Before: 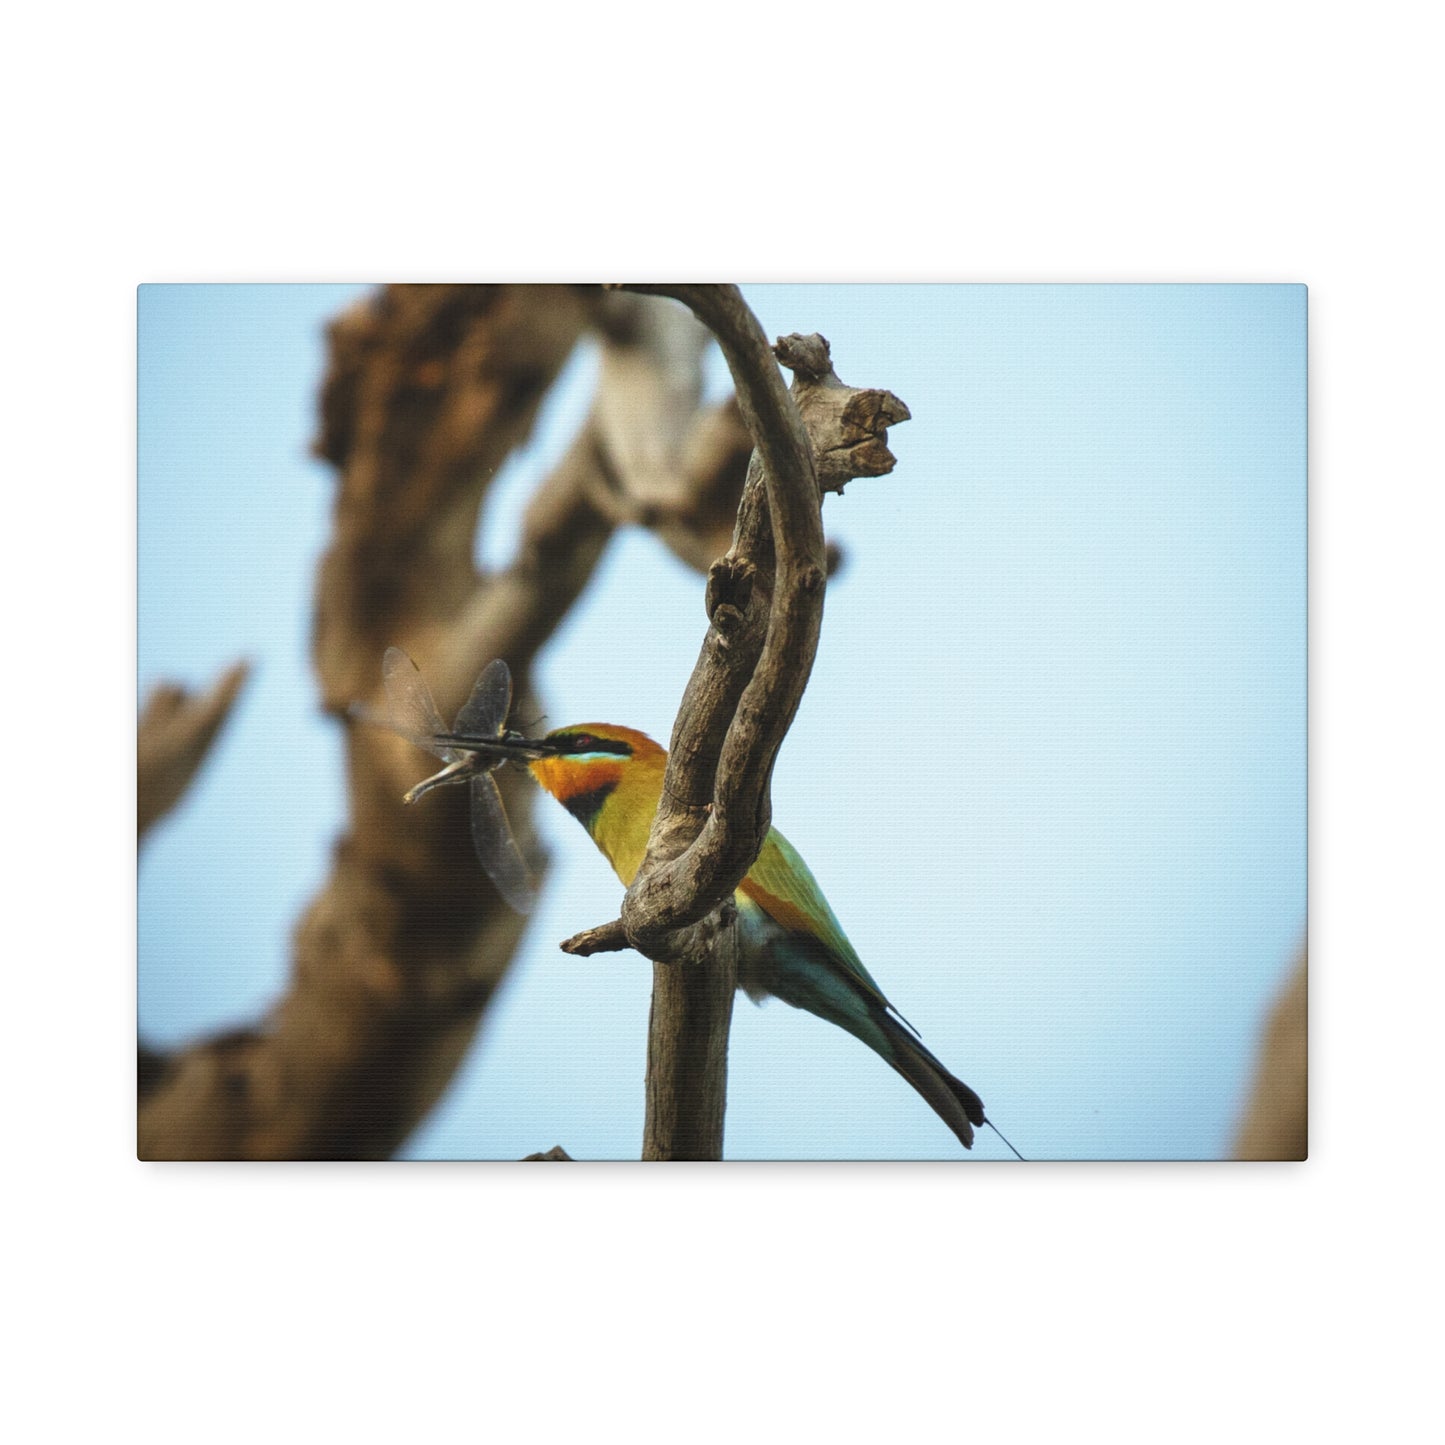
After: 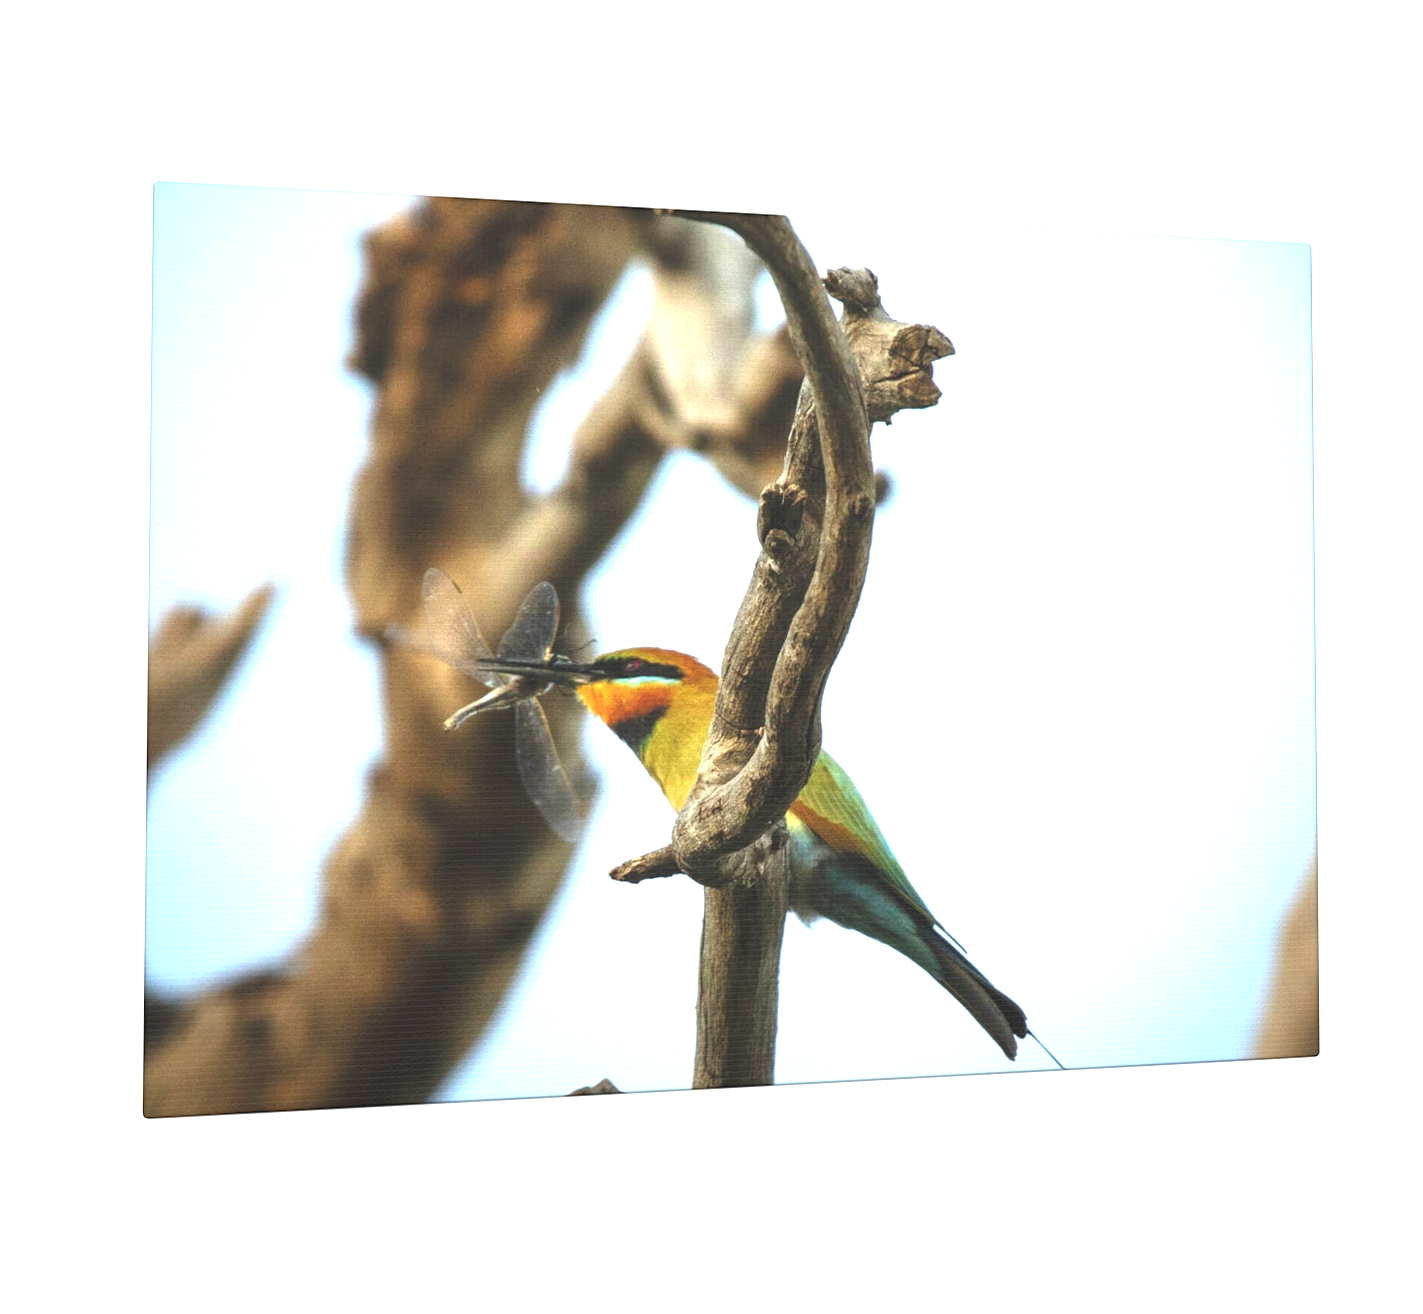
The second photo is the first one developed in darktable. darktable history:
exposure: black level correction -0.005, exposure 1.002 EV, compensate highlight preservation false
rotate and perspective: rotation -0.013°, lens shift (vertical) -0.027, lens shift (horizontal) 0.178, crop left 0.016, crop right 0.989, crop top 0.082, crop bottom 0.918
